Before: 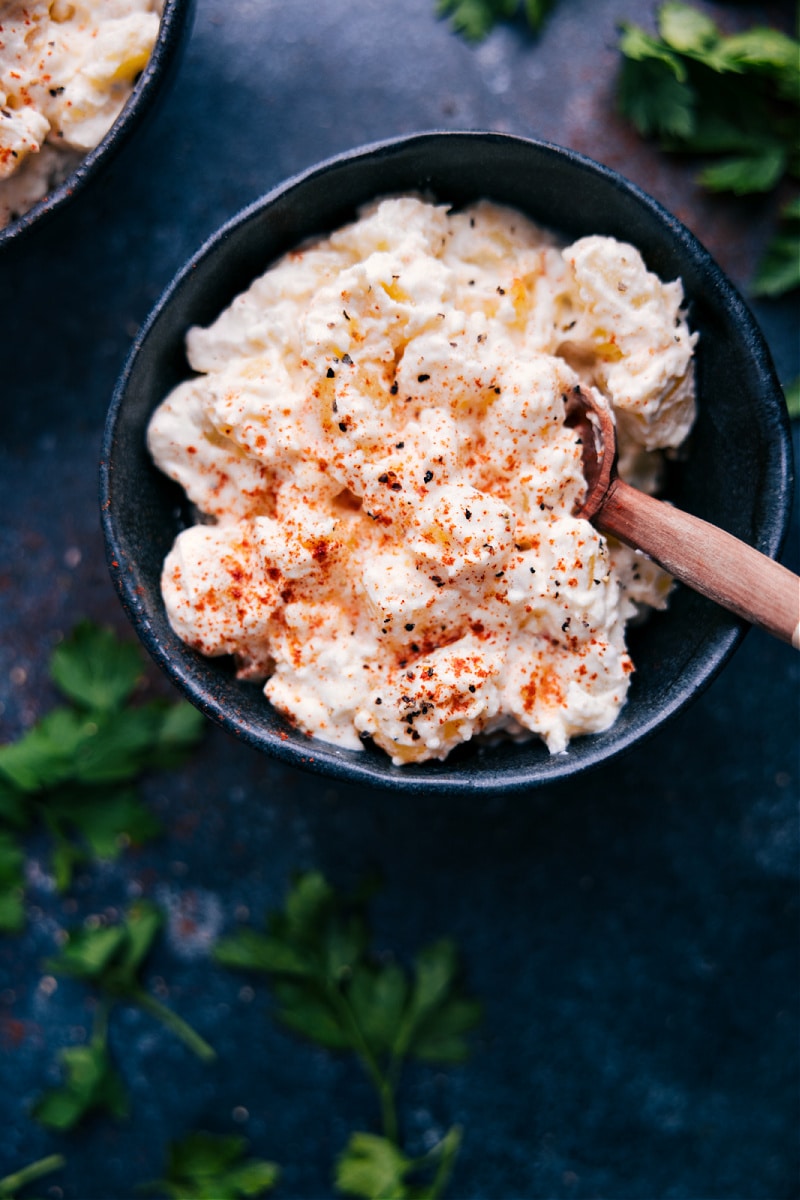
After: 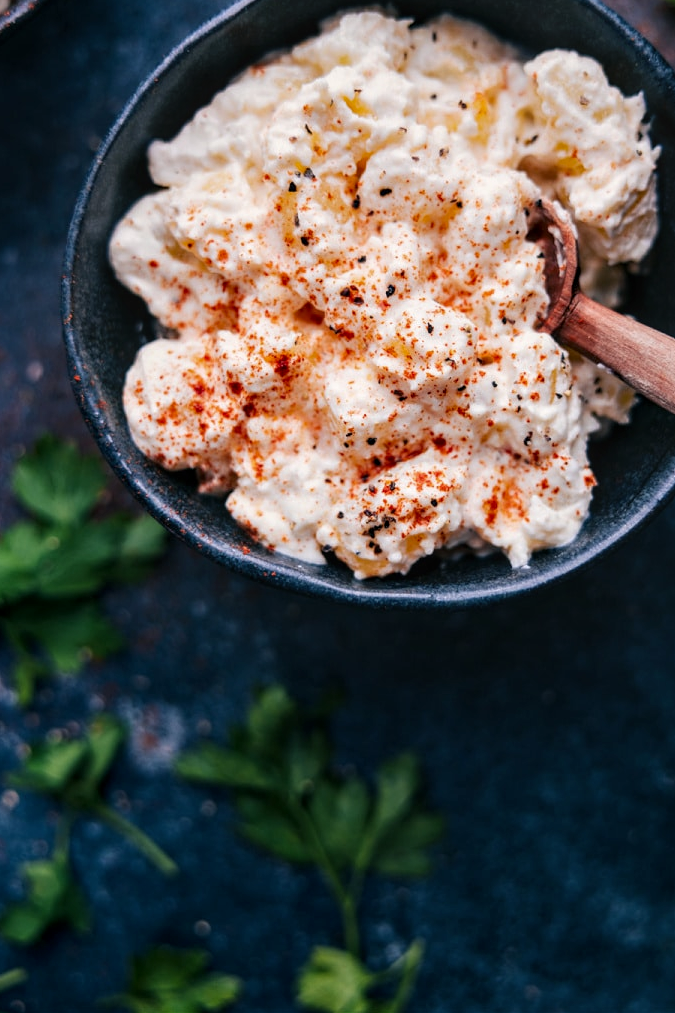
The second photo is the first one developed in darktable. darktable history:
crop and rotate: left 4.842%, top 15.51%, right 10.668%
local contrast: on, module defaults
